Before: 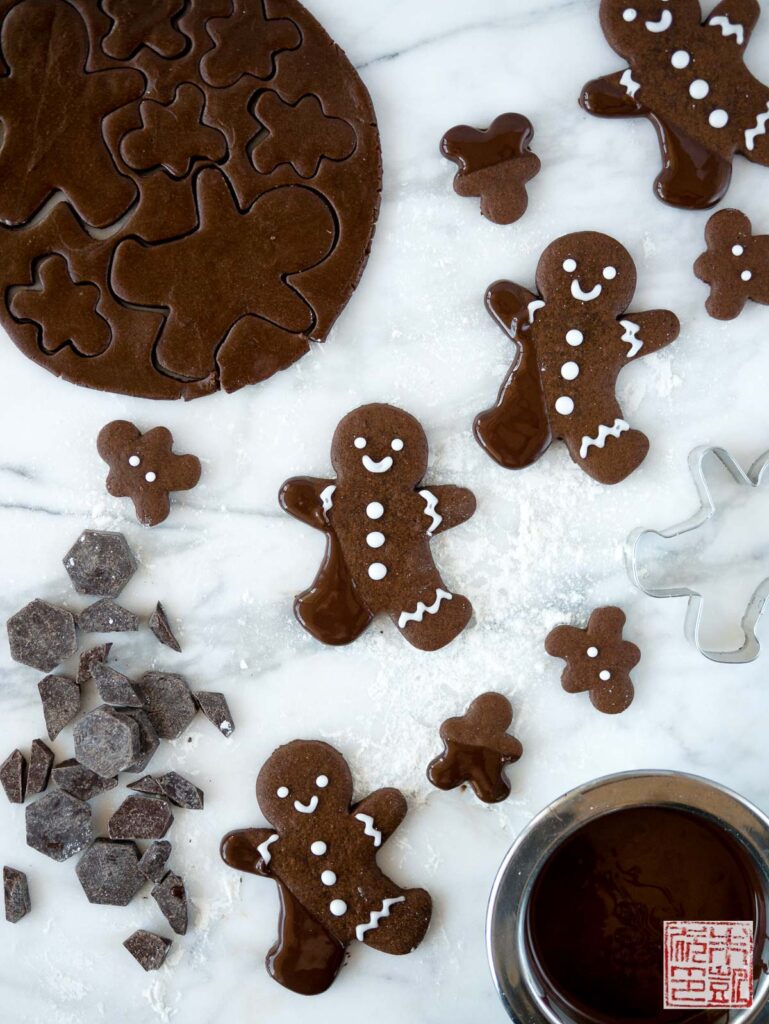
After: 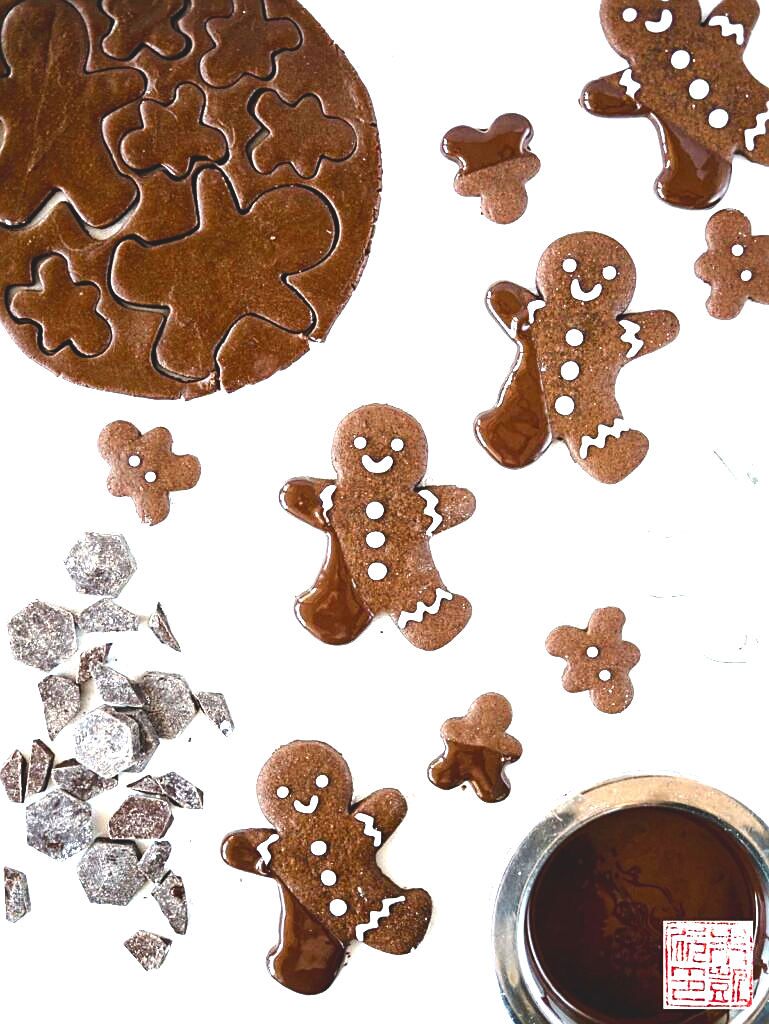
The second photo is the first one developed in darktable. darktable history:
exposure: black level correction 0, exposure 1.673 EV, compensate highlight preservation false
color balance rgb: global offset › luminance 1.971%, perceptual saturation grading › global saturation 20%, perceptual saturation grading › highlights -50.176%, perceptual saturation grading › shadows 30.9%, perceptual brilliance grading › highlights 13.368%, perceptual brilliance grading › mid-tones 8.531%, perceptual brilliance grading › shadows -16.679%
sharpen: on, module defaults
